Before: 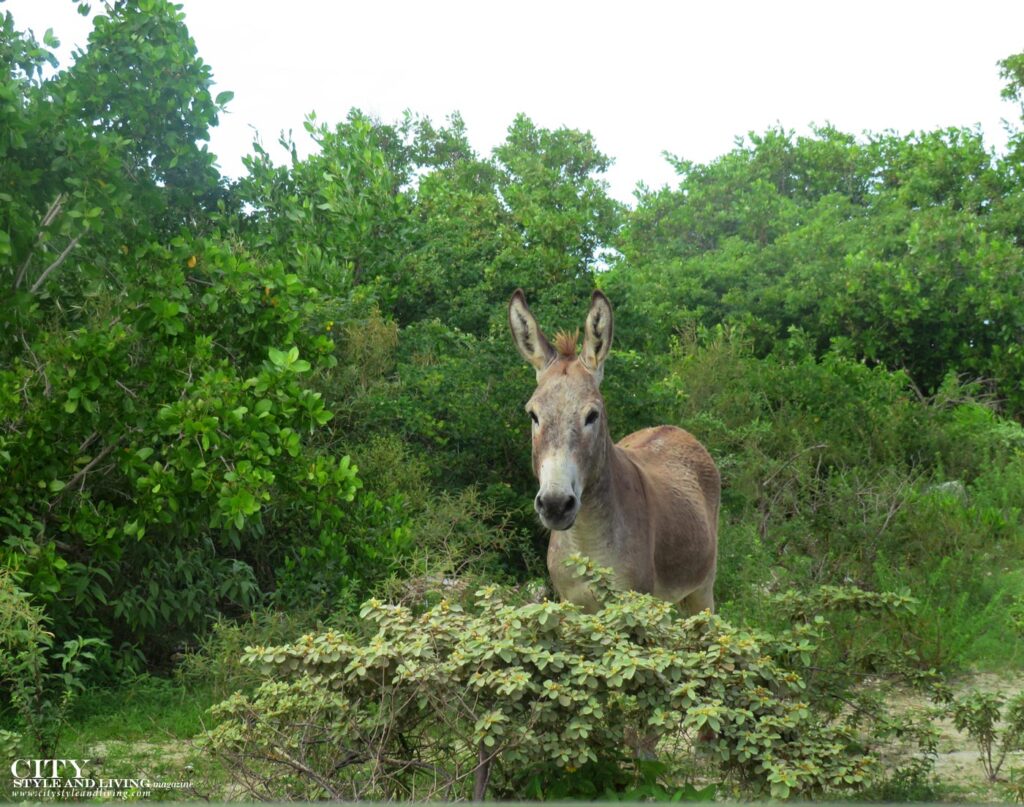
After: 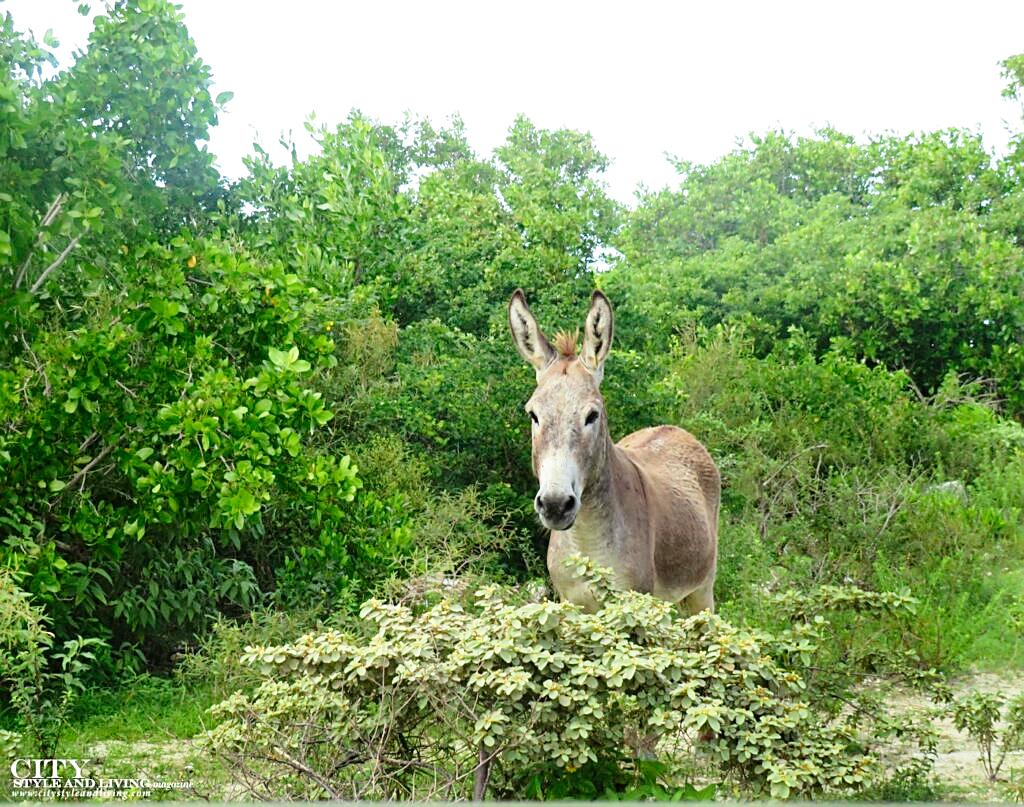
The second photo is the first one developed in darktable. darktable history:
sharpen: on, module defaults
base curve: curves: ch0 [(0, 0) (0.008, 0.007) (0.022, 0.029) (0.048, 0.089) (0.092, 0.197) (0.191, 0.399) (0.275, 0.534) (0.357, 0.65) (0.477, 0.78) (0.542, 0.833) (0.799, 0.973) (1, 1)], preserve colors none
